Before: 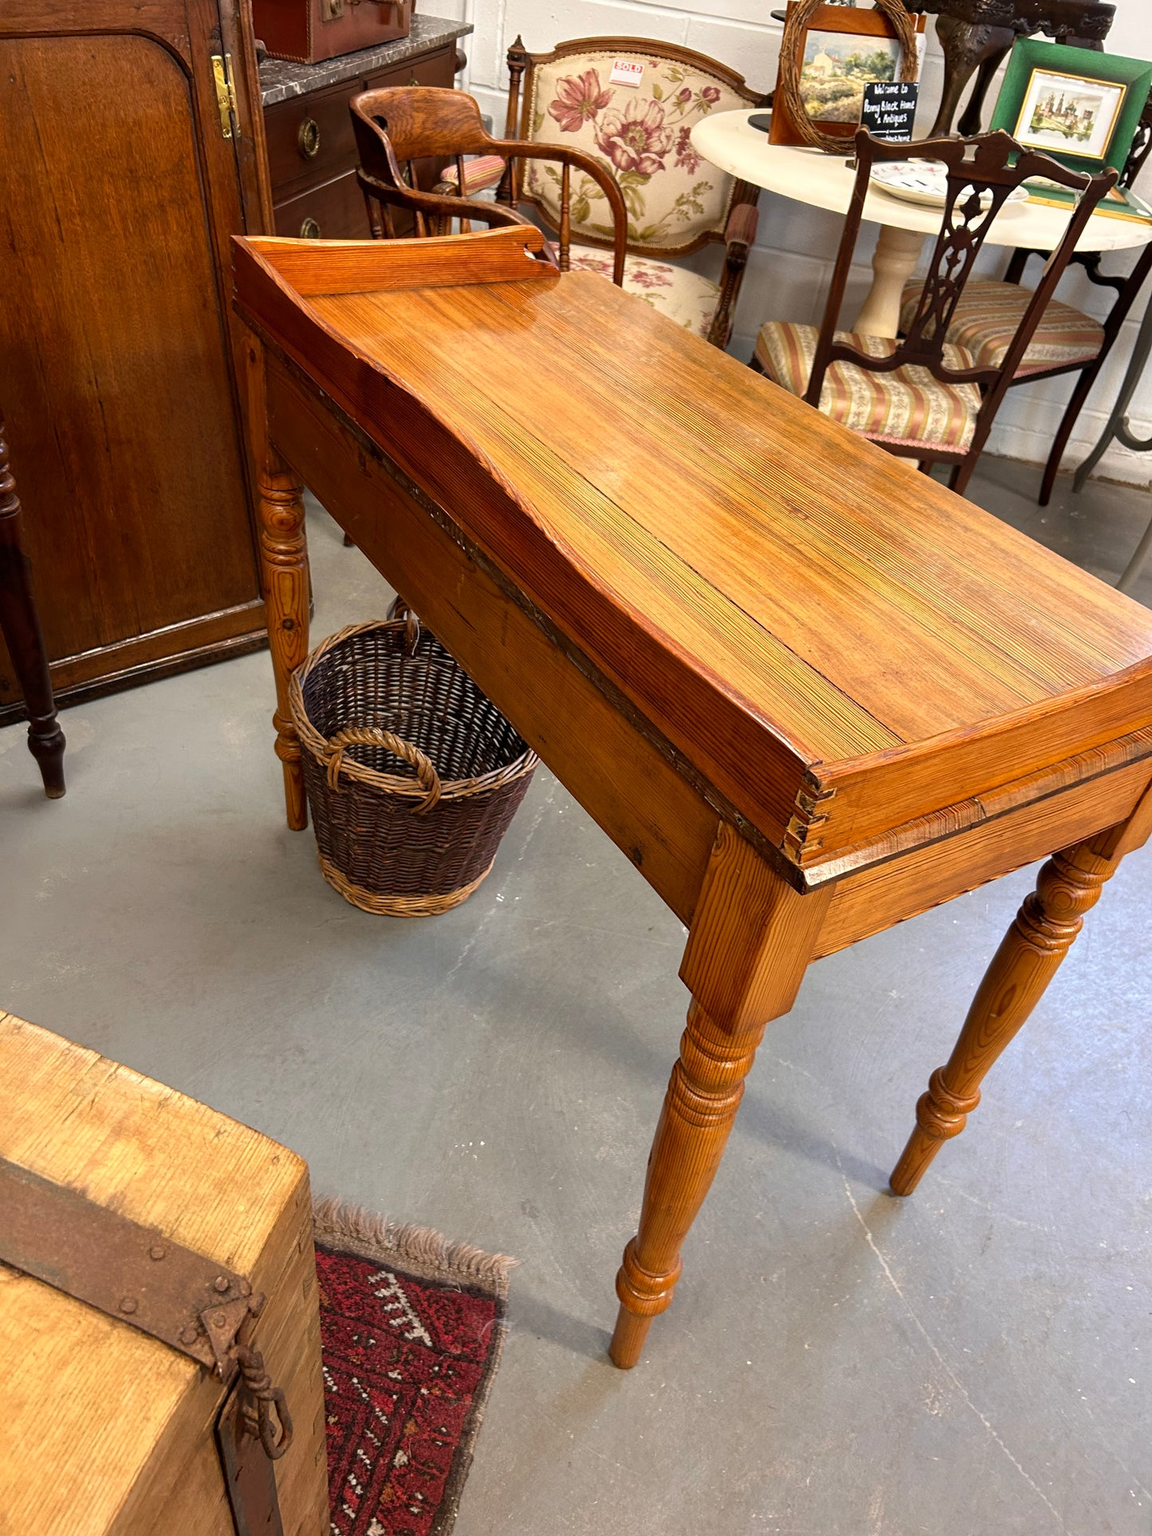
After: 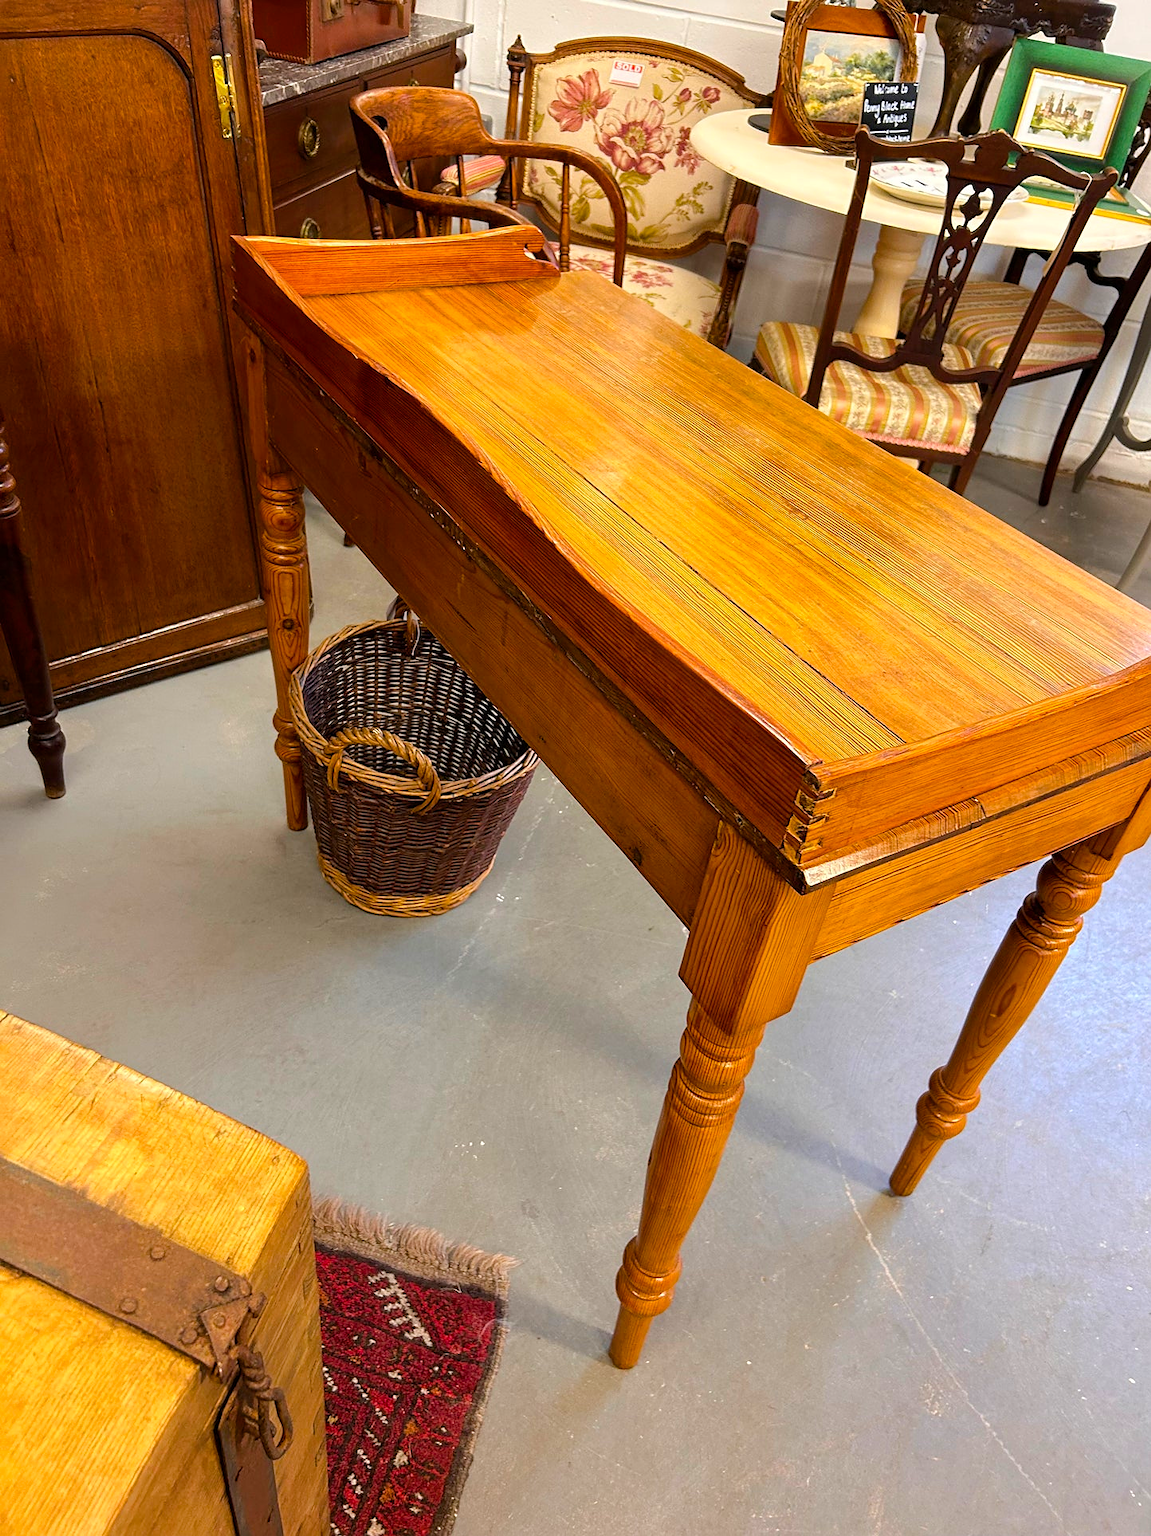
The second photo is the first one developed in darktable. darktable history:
sharpen: radius 1
color balance rgb: perceptual saturation grading › global saturation 25%, perceptual brilliance grading › mid-tones 10%, perceptual brilliance grading › shadows 15%, global vibrance 20%
